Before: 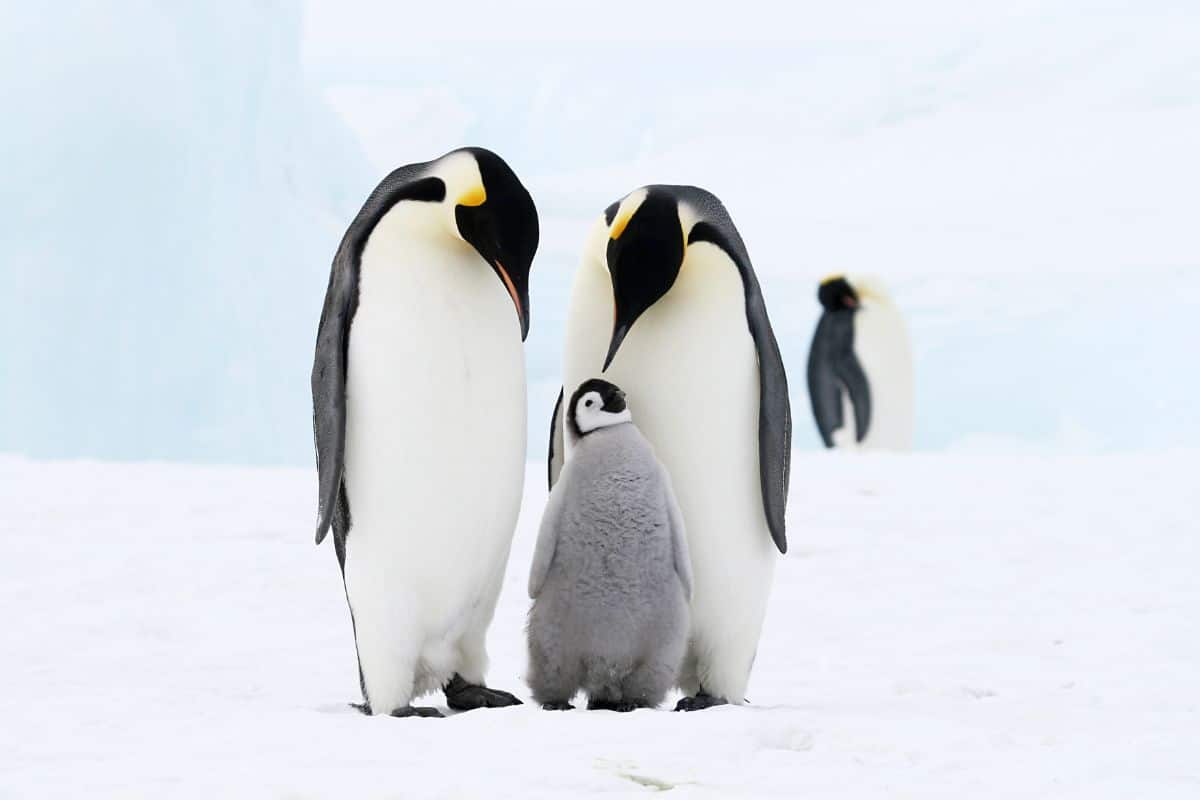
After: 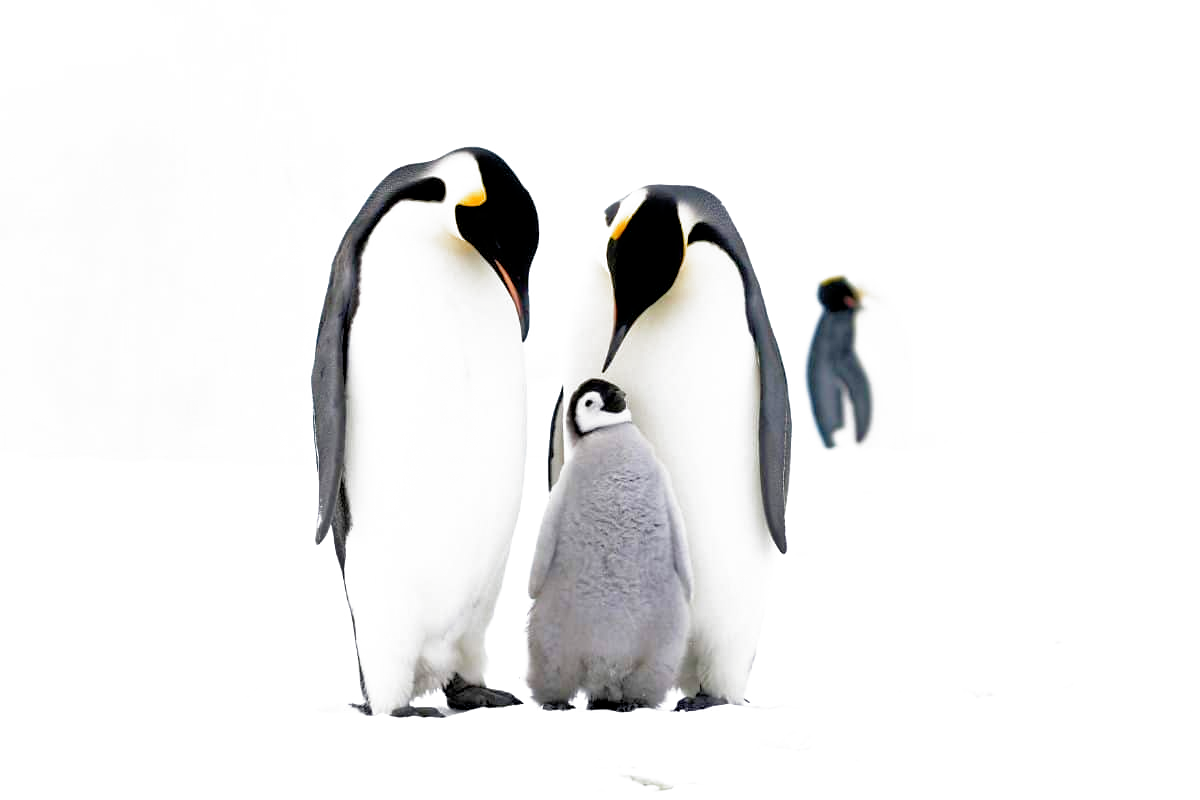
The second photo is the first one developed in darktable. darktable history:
tone equalizer: -7 EV 0.156 EV, -6 EV 0.568 EV, -5 EV 1.17 EV, -4 EV 1.33 EV, -3 EV 1.15 EV, -2 EV 0.6 EV, -1 EV 0.147 EV, mask exposure compensation -0.513 EV
filmic rgb: black relative exposure -8.27 EV, white relative exposure 2.2 EV, target white luminance 99.86%, hardness 7.13, latitude 75.06%, contrast 1.315, highlights saturation mix -2.57%, shadows ↔ highlights balance 30.07%, preserve chrominance no, color science v3 (2019), use custom middle-gray values true
